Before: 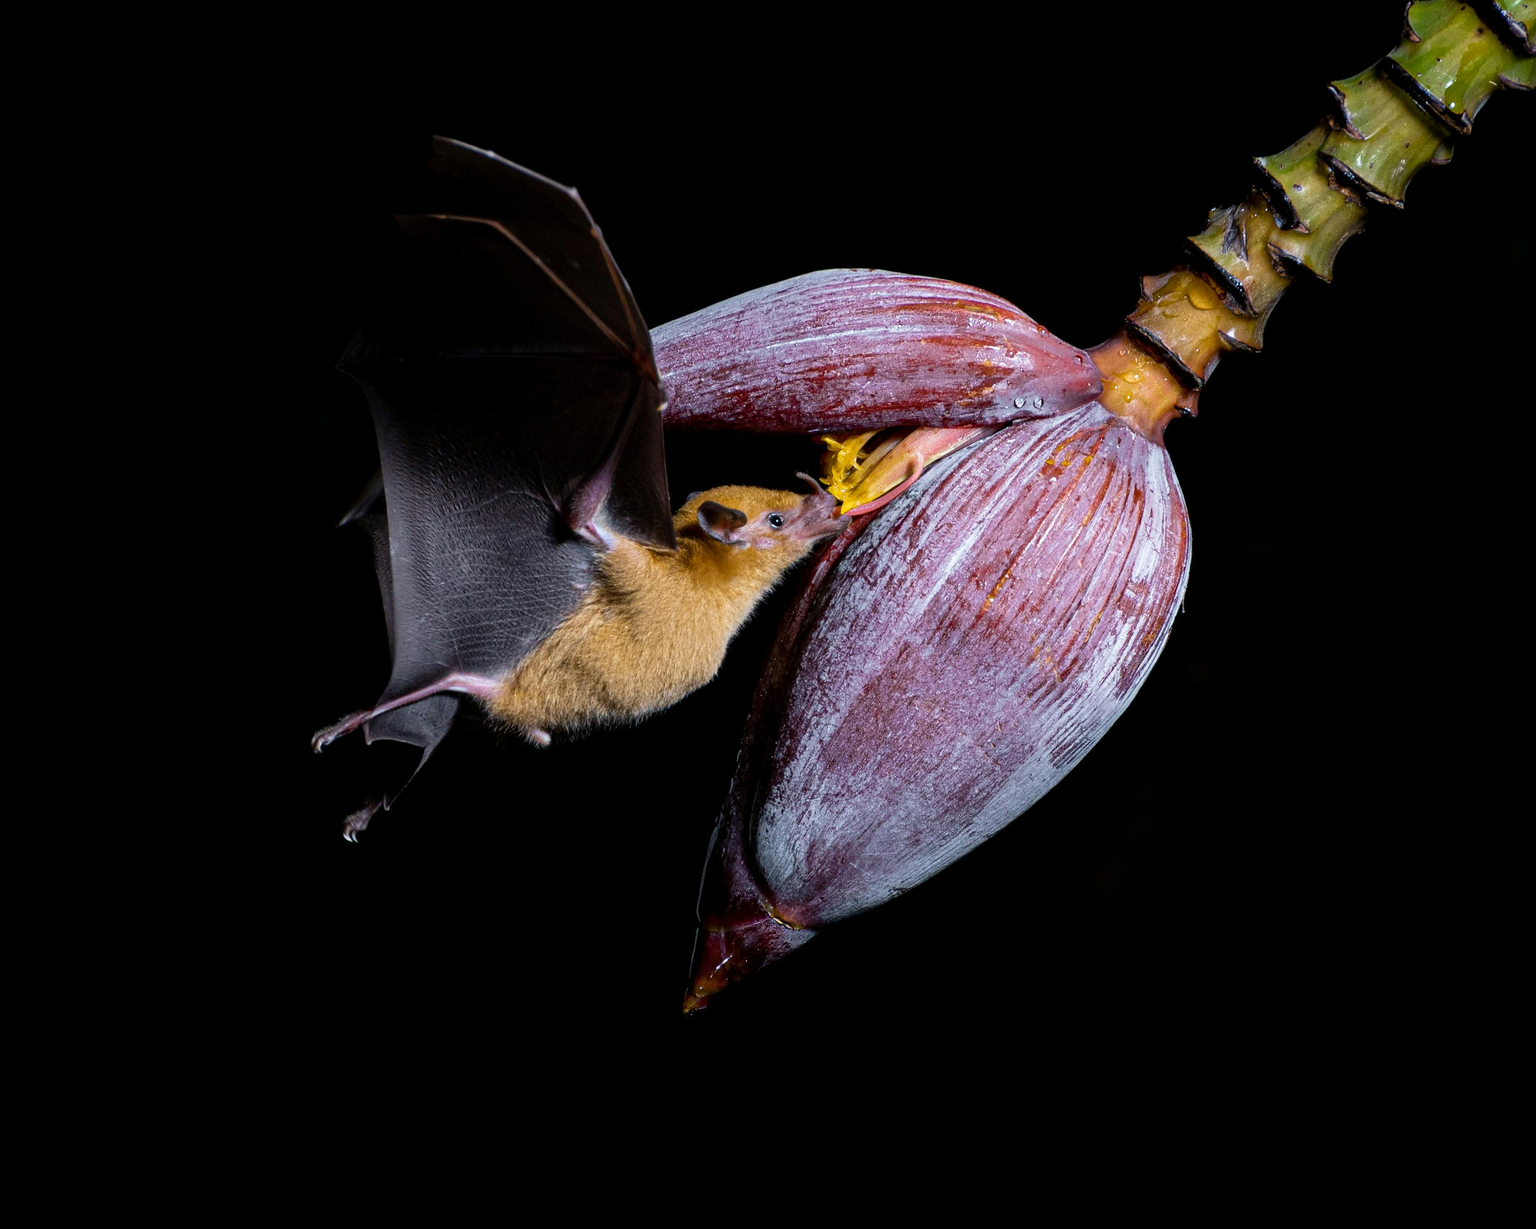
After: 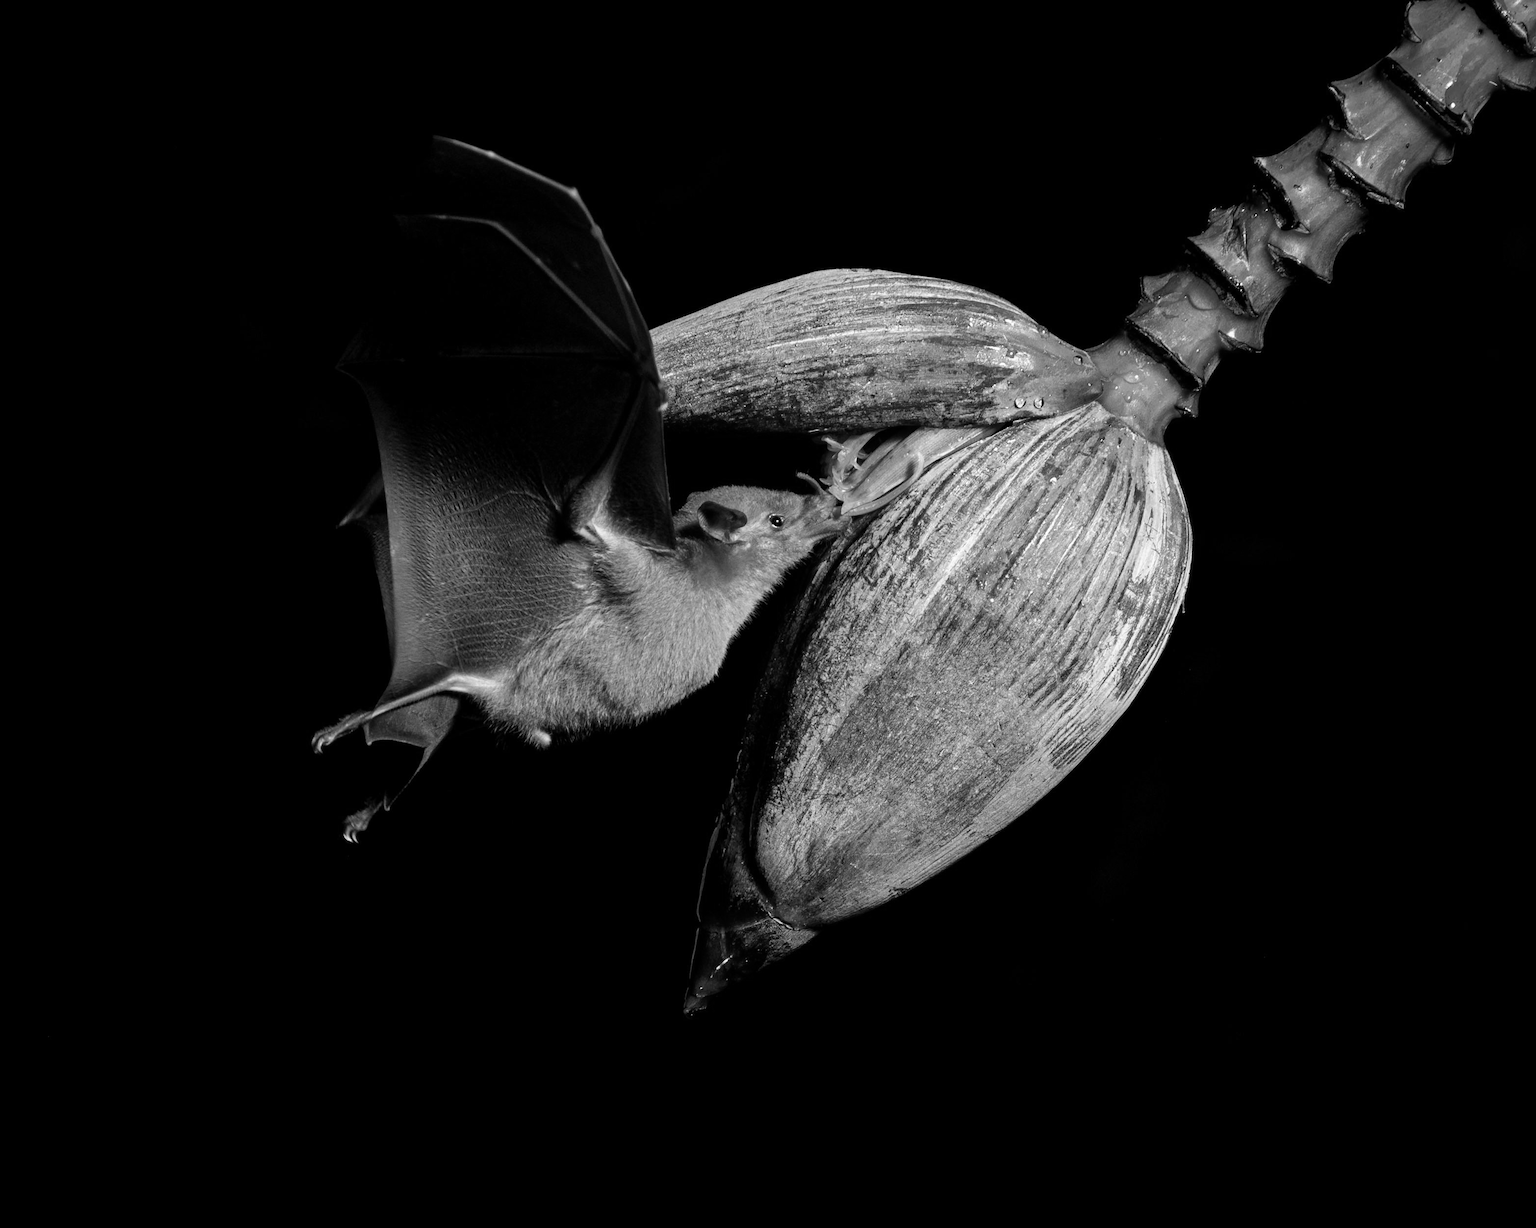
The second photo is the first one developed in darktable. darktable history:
color calibration: output gray [0.21, 0.42, 0.37, 0], x 0.37, y 0.377, temperature 4293.72 K
